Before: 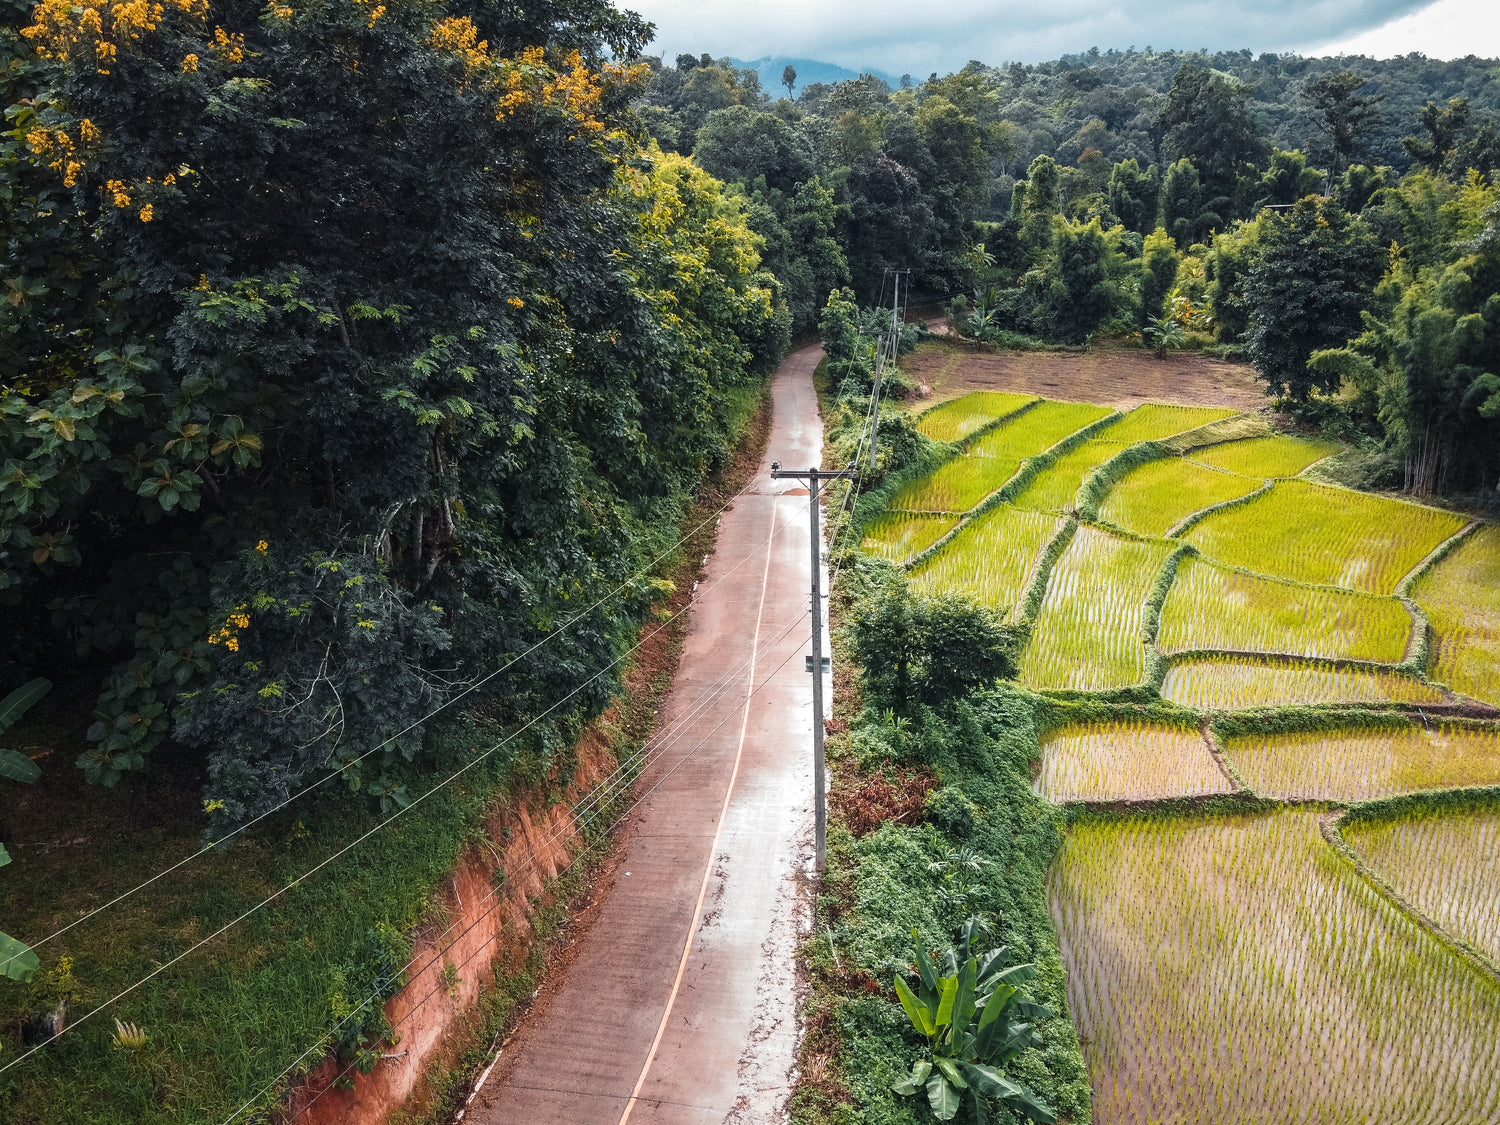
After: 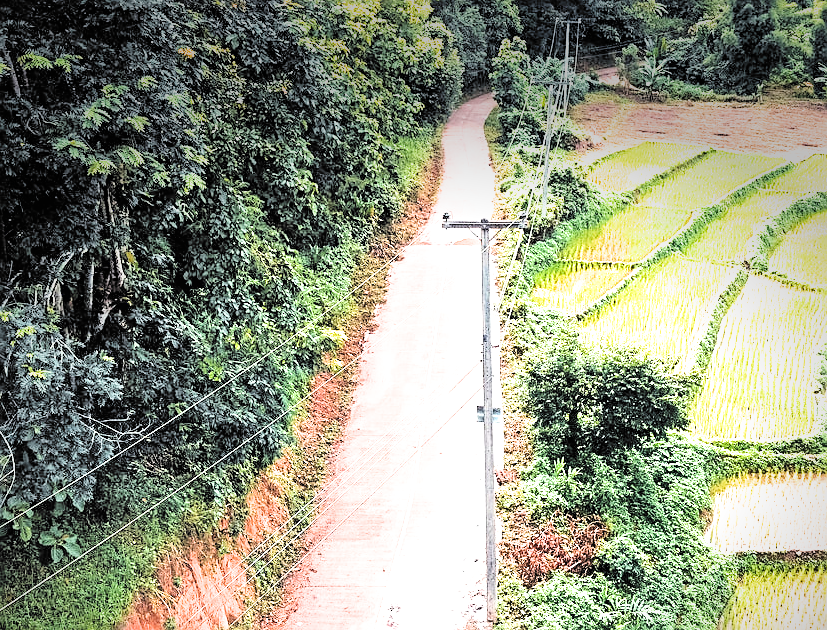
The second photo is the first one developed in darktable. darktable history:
filmic rgb: black relative exposure -5.09 EV, white relative exposure 3.97 EV, hardness 2.89, contrast 1.3, highlights saturation mix -31.41%, color science v6 (2022), iterations of high-quality reconstruction 0
tone equalizer: -8 EV -1.05 EV, -7 EV -1.04 EV, -6 EV -0.85 EV, -5 EV -0.579 EV, -3 EV 0.589 EV, -2 EV 0.851 EV, -1 EV 1 EV, +0 EV 1.08 EV
shadows and highlights: radius 266.75, highlights color adjustment 0.017%, soften with gaussian
crop and rotate: left 21.966%, top 22.295%, right 22.857%, bottom 21.687%
sharpen: amount 0.499
vignetting: fall-off start 79.21%, saturation 0.002, center (-0.025, 0.398), width/height ratio 1.329
exposure: black level correction 0, exposure 1.199 EV, compensate highlight preservation false
levels: black 0.099%, levels [0, 0.43, 0.984]
